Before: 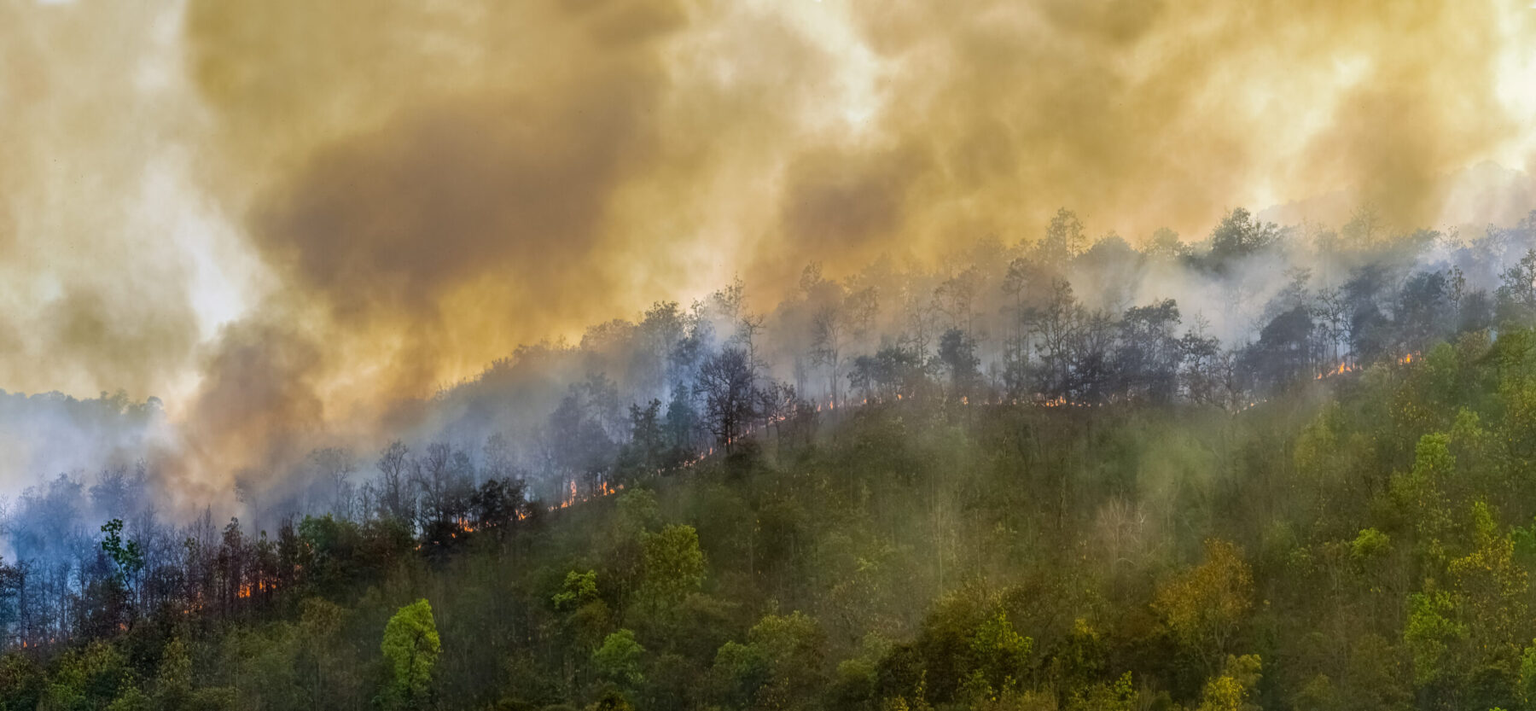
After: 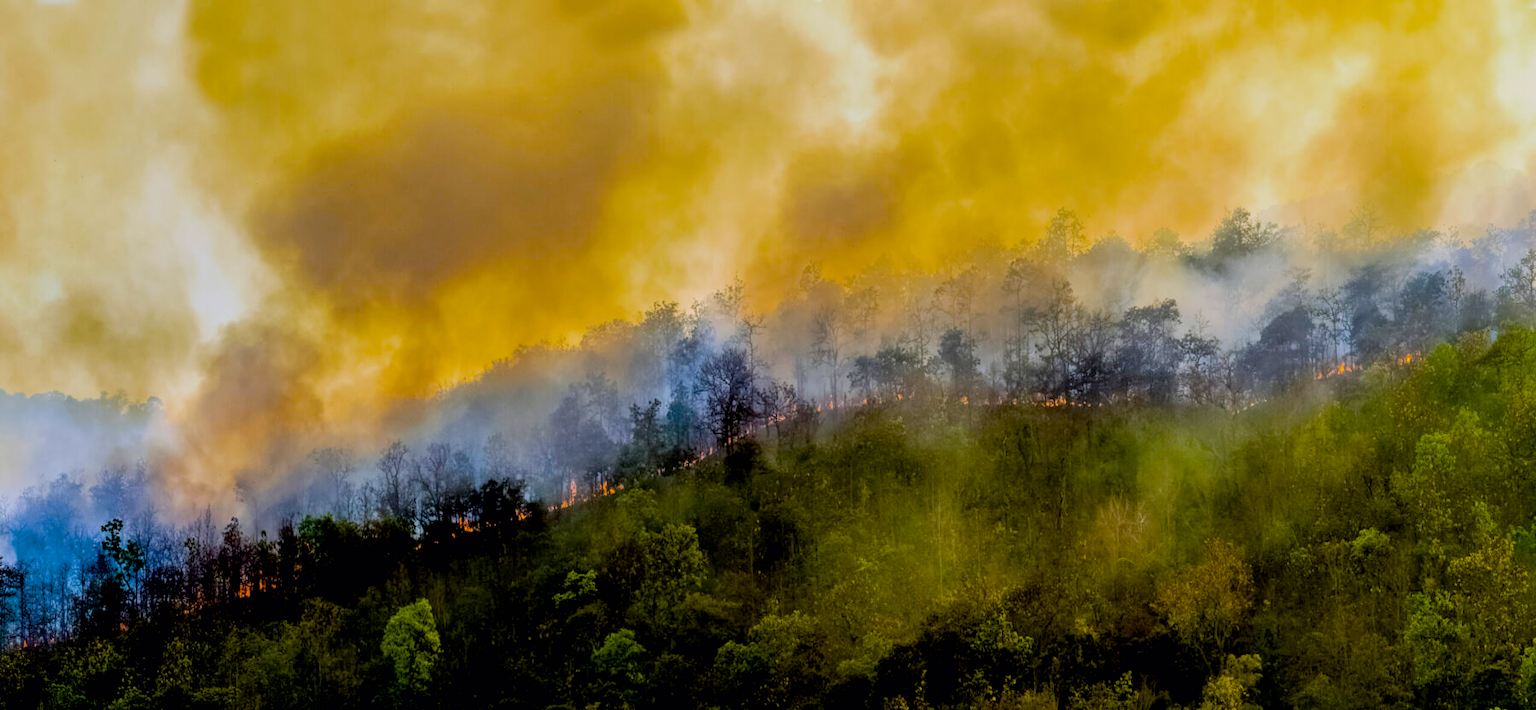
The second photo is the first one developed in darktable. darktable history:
exposure: black level correction 0.025, exposure 0.182 EV, compensate highlight preservation false
filmic rgb: black relative exposure -7.82 EV, white relative exposure 4.29 EV, hardness 3.86, color science v6 (2022)
color balance rgb: linear chroma grading › global chroma 15%, perceptual saturation grading › global saturation 30%
